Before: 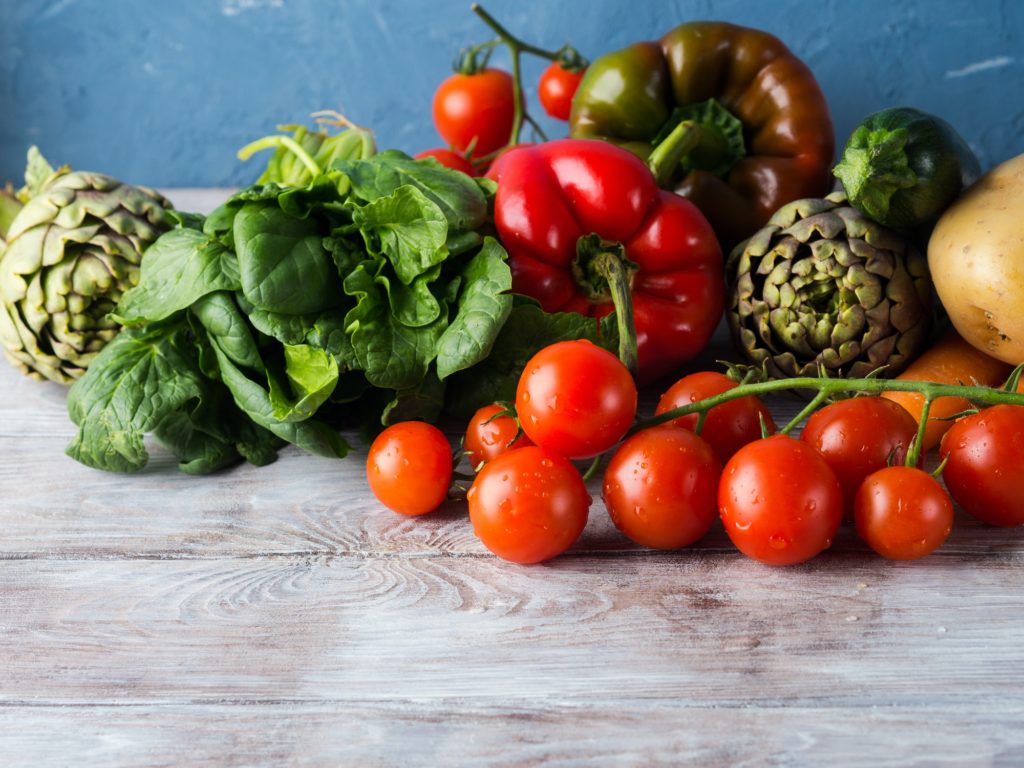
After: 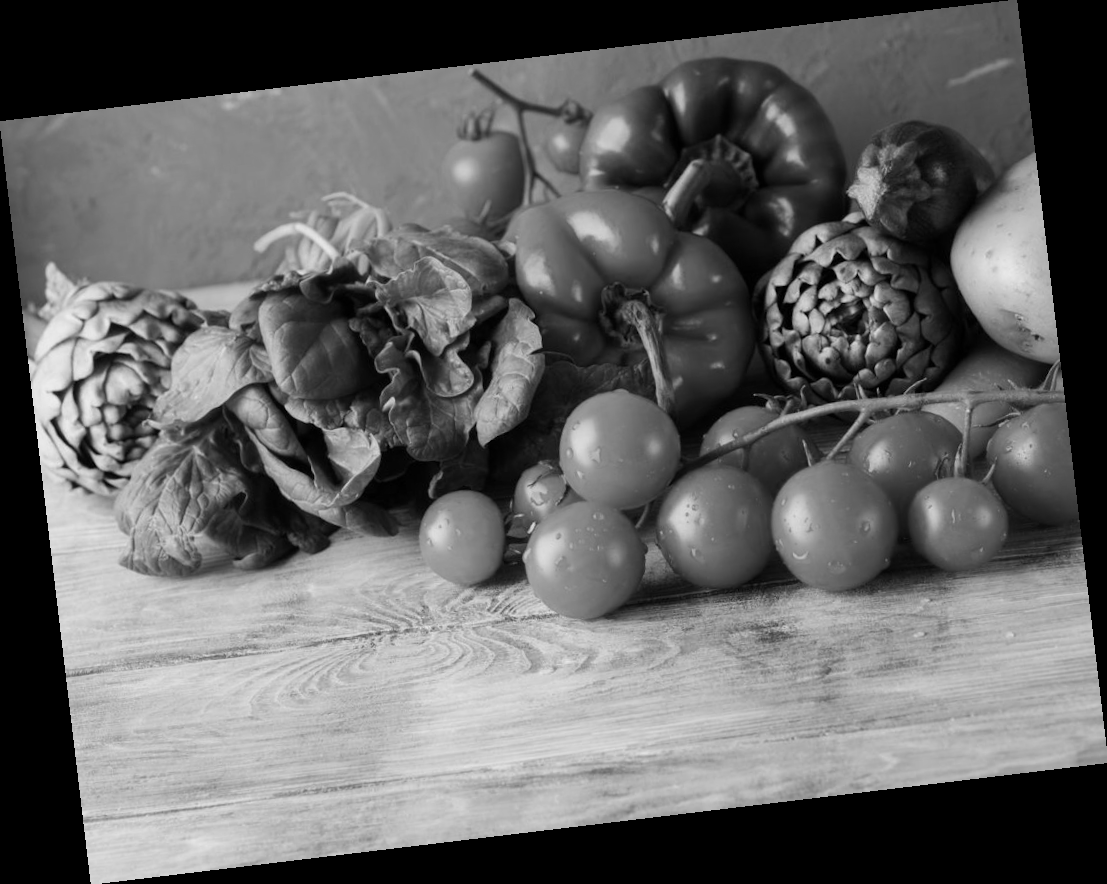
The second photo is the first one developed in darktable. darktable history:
monochrome: a 73.58, b 64.21
rotate and perspective: rotation -6.83°, automatic cropping off
